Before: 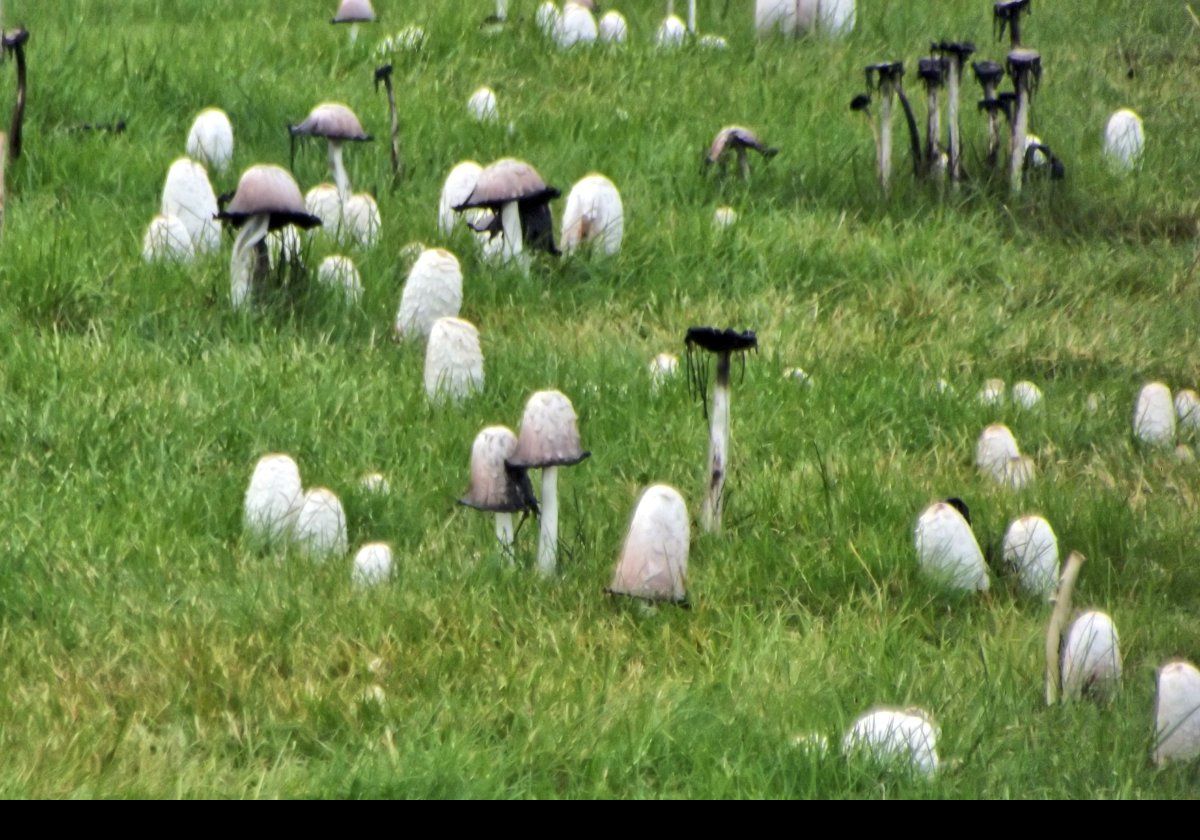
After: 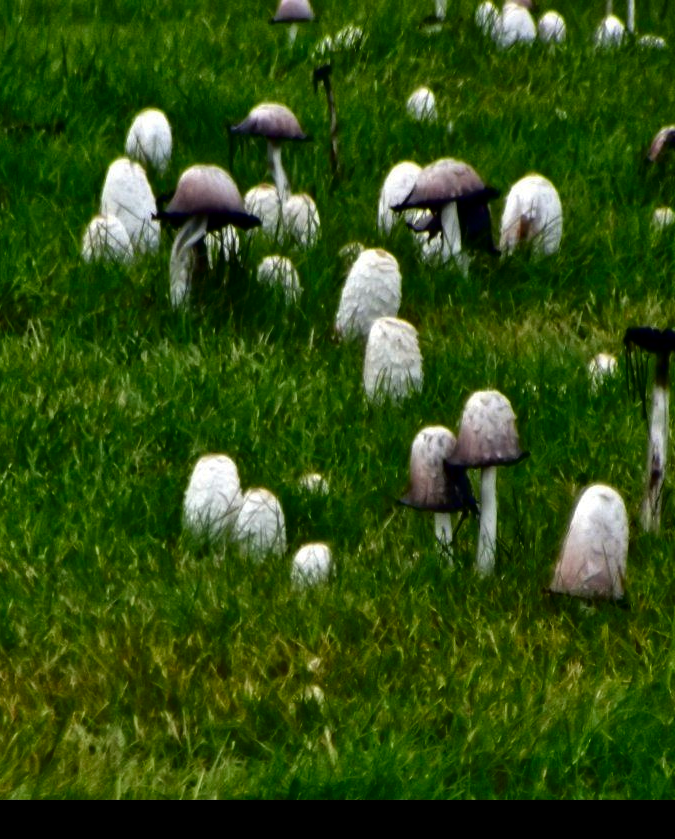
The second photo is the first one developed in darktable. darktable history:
contrast brightness saturation: contrast 0.09, brightness -0.59, saturation 0.17
crop: left 5.114%, right 38.589%
